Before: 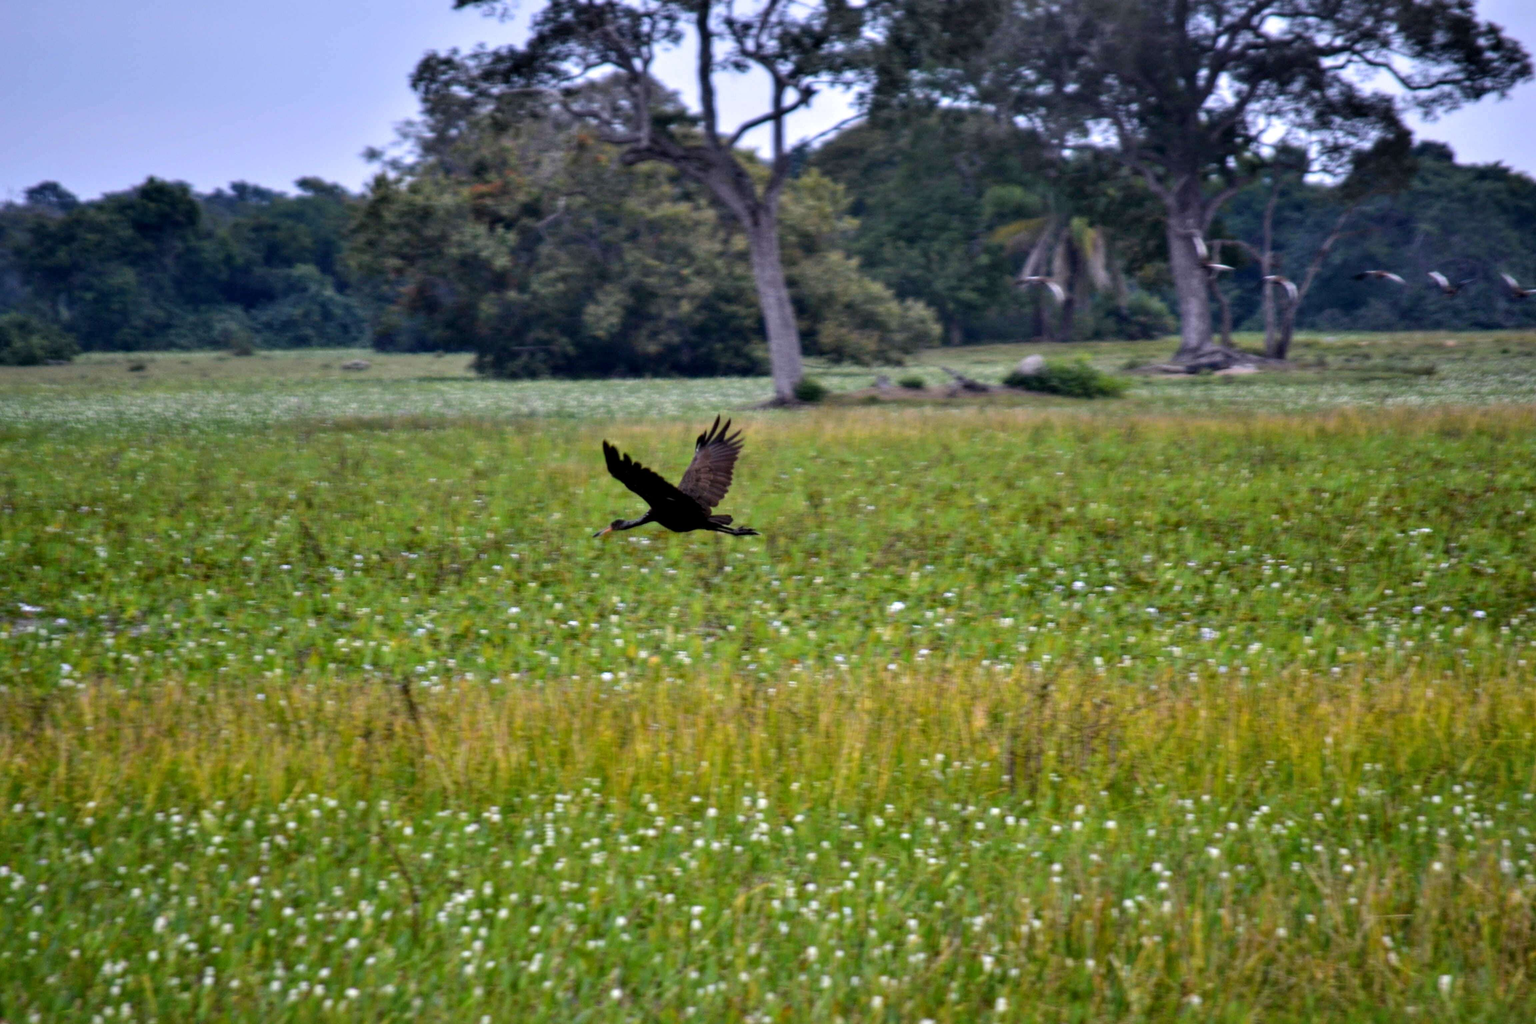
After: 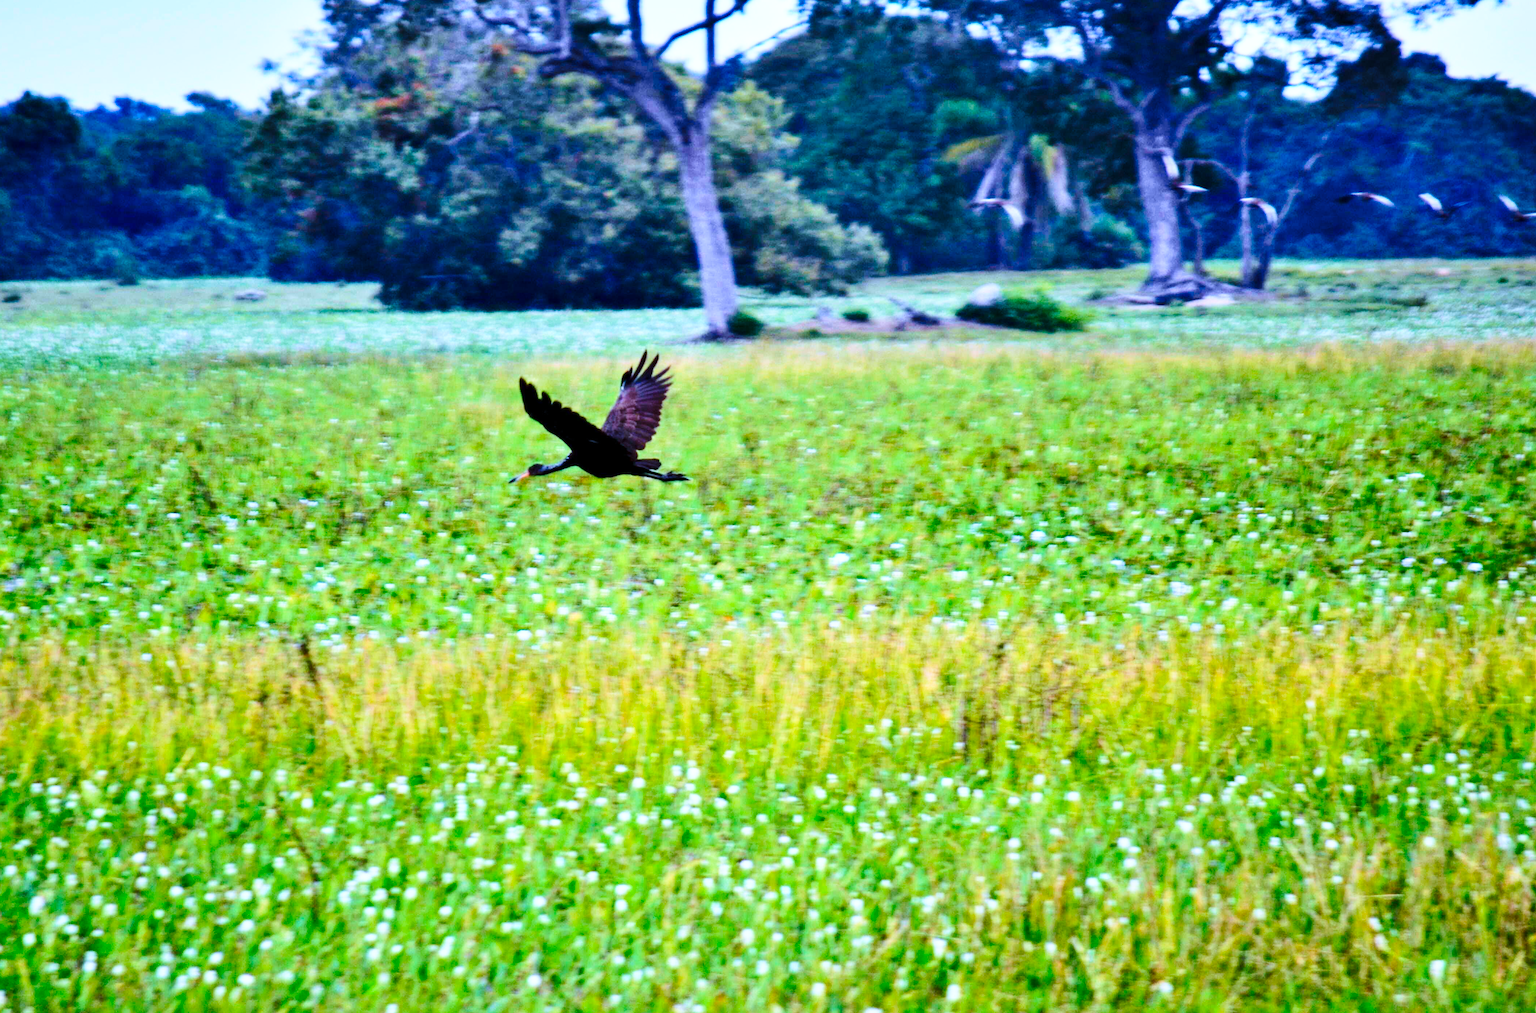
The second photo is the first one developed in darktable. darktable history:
color correction: saturation 1.11
color calibration: illuminant custom, x 0.39, y 0.392, temperature 3856.94 K
color balance: mode lift, gamma, gain (sRGB)
base curve: curves: ch0 [(0, 0) (0.028, 0.03) (0.121, 0.232) (0.46, 0.748) (0.859, 0.968) (1, 1)], preserve colors none
crop and rotate: left 8.262%, top 9.226%
contrast brightness saturation: contrast 0.23, brightness 0.1, saturation 0.29
velvia: on, module defaults
